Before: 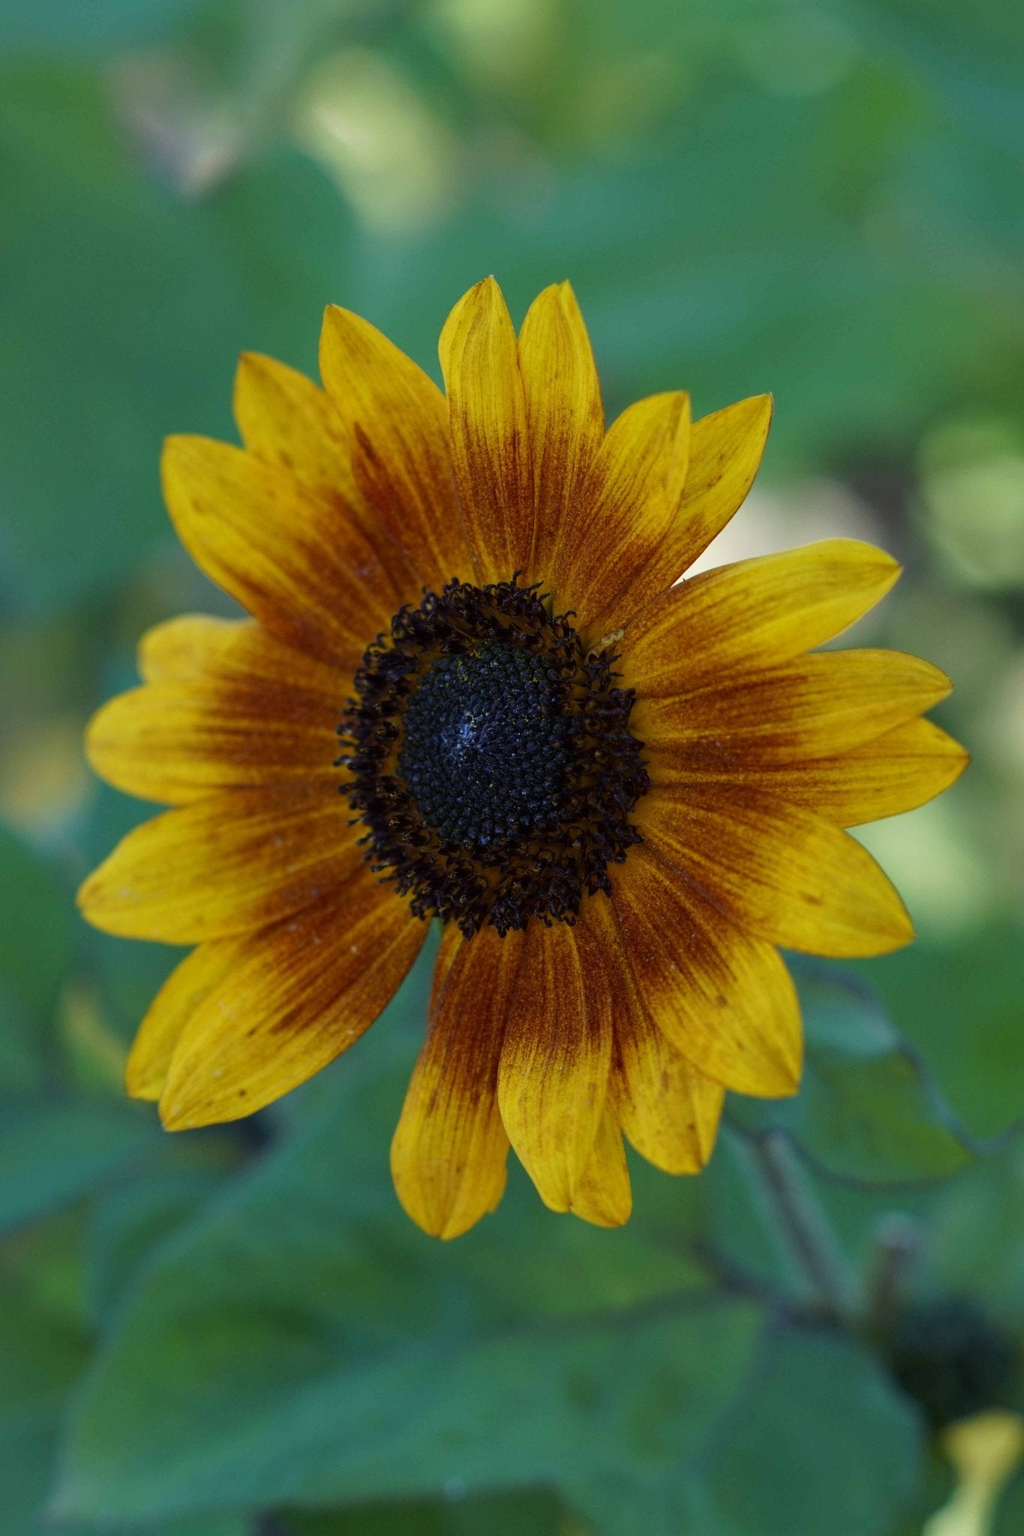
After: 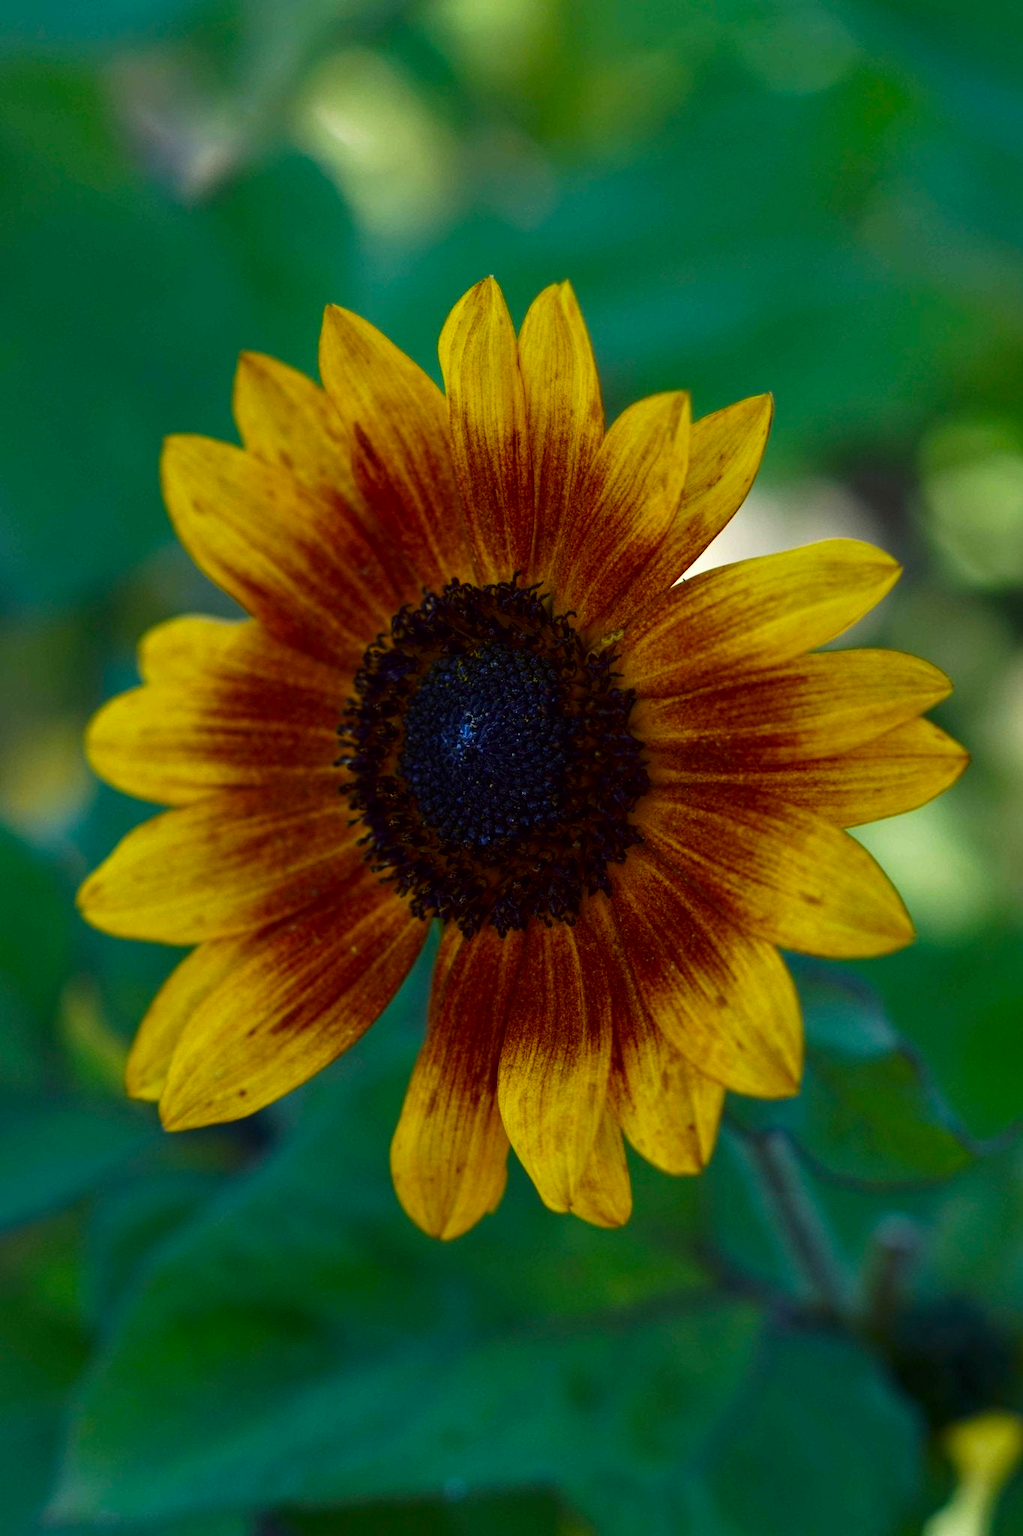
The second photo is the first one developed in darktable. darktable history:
contrast brightness saturation: contrast 0.07, brightness -0.13, saturation 0.06
color balance: lift [1, 1.001, 0.999, 1.001], gamma [1, 1.004, 1.007, 0.993], gain [1, 0.991, 0.987, 1.013], contrast 7.5%, contrast fulcrum 10%, output saturation 115%
white balance: red 1, blue 1
